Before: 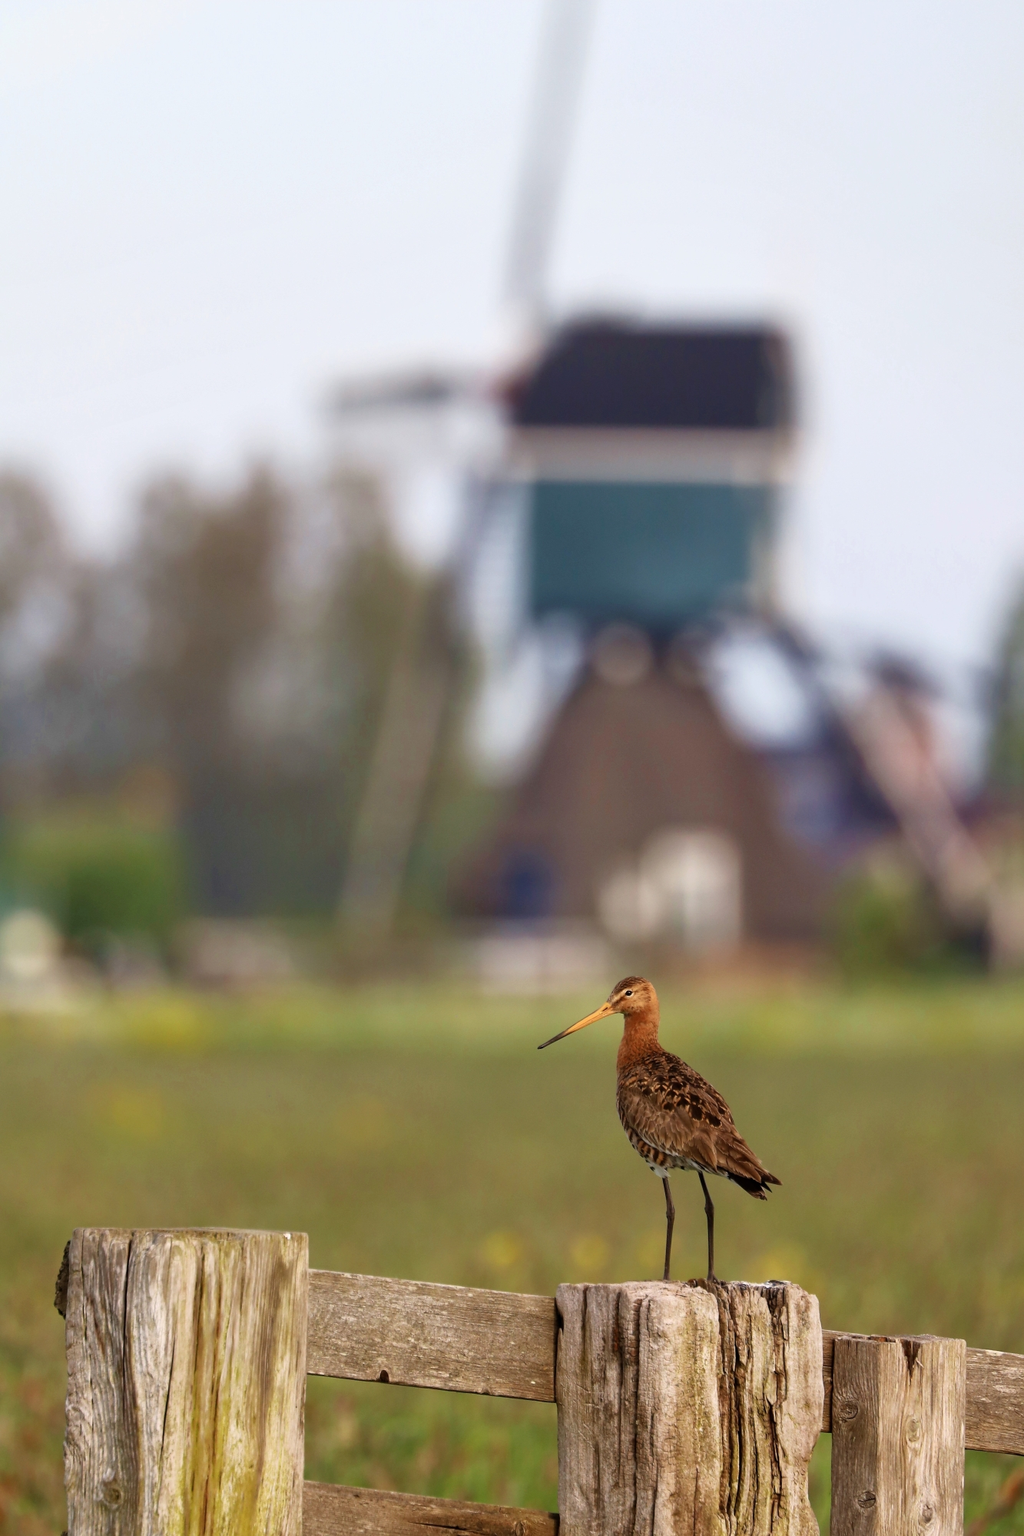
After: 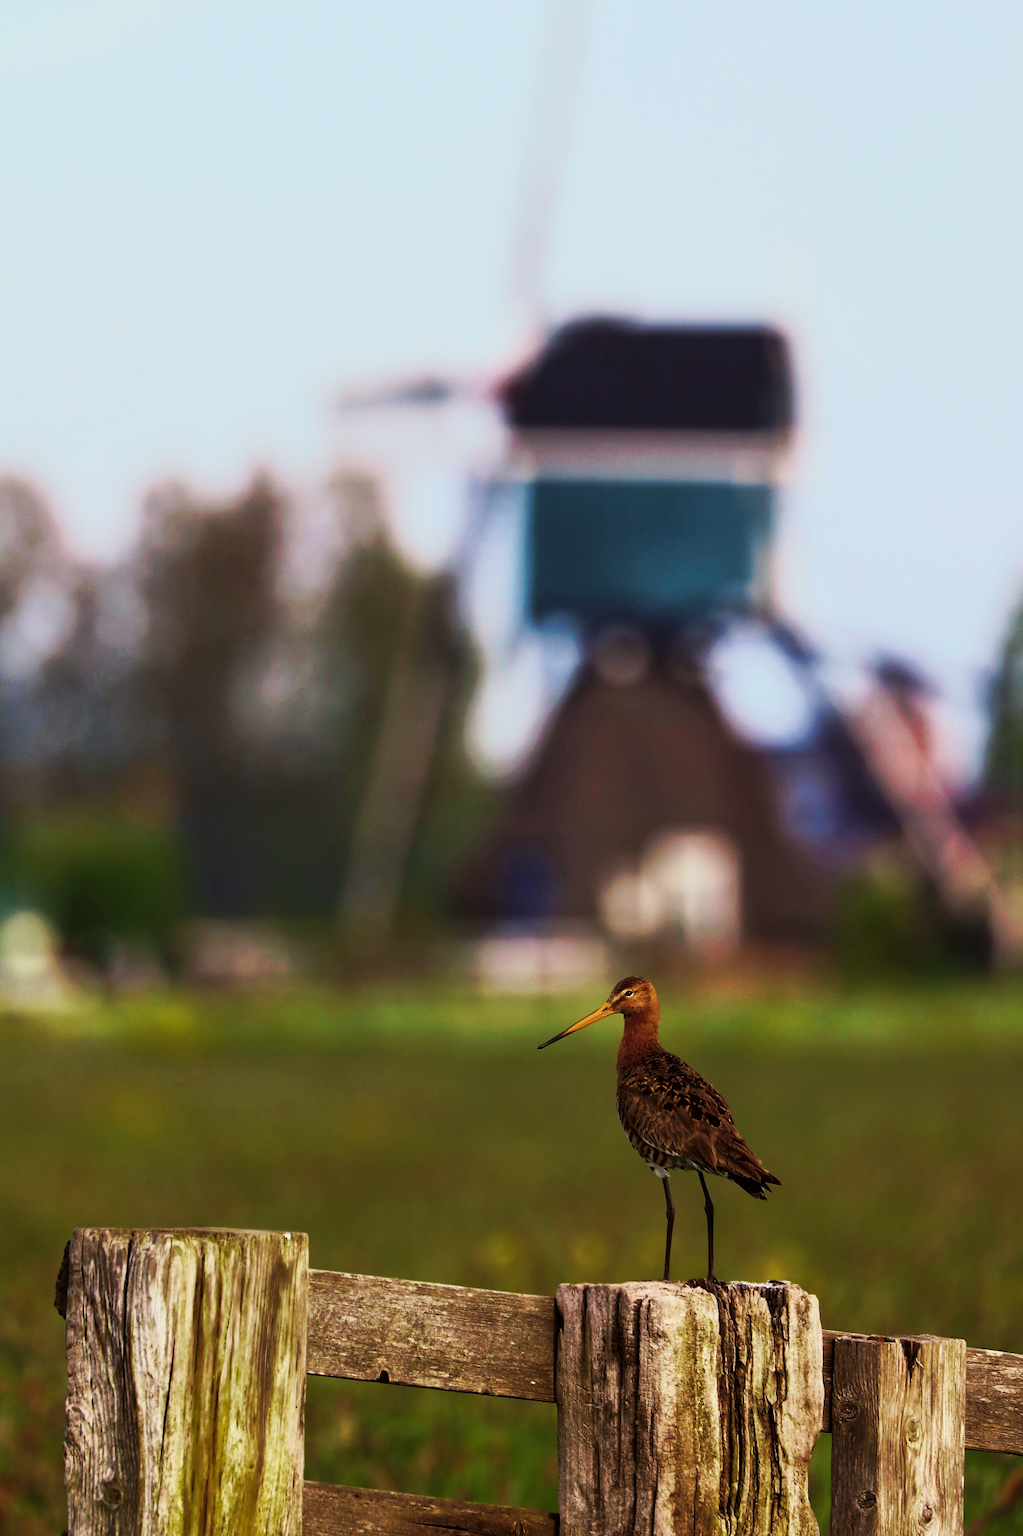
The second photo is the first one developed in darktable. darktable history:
tone curve: curves: ch0 [(0, 0) (0.003, 0.003) (0.011, 0.01) (0.025, 0.023) (0.044, 0.041) (0.069, 0.064) (0.1, 0.093) (0.136, 0.126) (0.177, 0.165) (0.224, 0.208) (0.277, 0.257) (0.335, 0.311) (0.399, 0.37) (0.468, 0.434) (0.543, 0.541) (0.623, 0.622) (0.709, 0.708) (0.801, 0.8) (0.898, 0.897) (1, 1)], preserve colors none
color look up table: target L [93.96, 75.3, 87.74, 88.16, 82.15, 55.93, 53.79, 46.91, 43.87, 29.54, 11.33, 200, 88.07, 68.94, 51.1, 47.55, 44.35, 44.72, 35.16, 24.09, 15.46, 15.28, 8.675, 9.722, 0.532, 92.8, 83.59, 73.08, 79.17, 69.18, 62.21, 59.47, 57.47, 54.24, 59.48, 50.27, 46.32, 47.08, 35.89, 43.54, 29.57, 3.551, 0.468, 84.58, 71.99, 73.54, 59.17, 37.58, 20.61], target a [-10.83, -55.42, -52.93, -43.53, -68.54, -54.95, -50.46, -20.76, -16.56, -34.77, -17.66, 0, 8.736, 2.272, 55.83, 19.8, 69.4, 69.83, 59.28, 45.82, 7.037, 1.55, 24.61, 27.97, -0.104, -5.951, 29.03, -4.2, 1.712, 57.74, 44.78, 92.08, 0.454, 40.15, 92.79, 67.67, 25.56, 74.91, 54.44, 76.52, 50.82, 16.49, 1.101, -47.97, -25.65, -48.55, -27.37, 16.41, -11.31], target b [70.55, 72.05, -6.883, 27.48, 44.8, 56.12, 38.98, 50.79, 21.83, 35.53, 11.32, 0, 32.06, 71.05, 62.5, 44.25, 40.29, 60.37, 22.13, 36.22, 2.061, 21.8, 12.86, 3.897, 0.38, -1.548, -16.81, -40.24, -0.487, -17.09, -57.44, -53.29, -65.68, -2.07, -61.65, -54.6, -44.32, -18.25, -101.46, -77.06, -95.62, -34.26, -2.947, -13.62, -41.17, 0.394, -25.88, -67.45, -16.11], num patches 49
